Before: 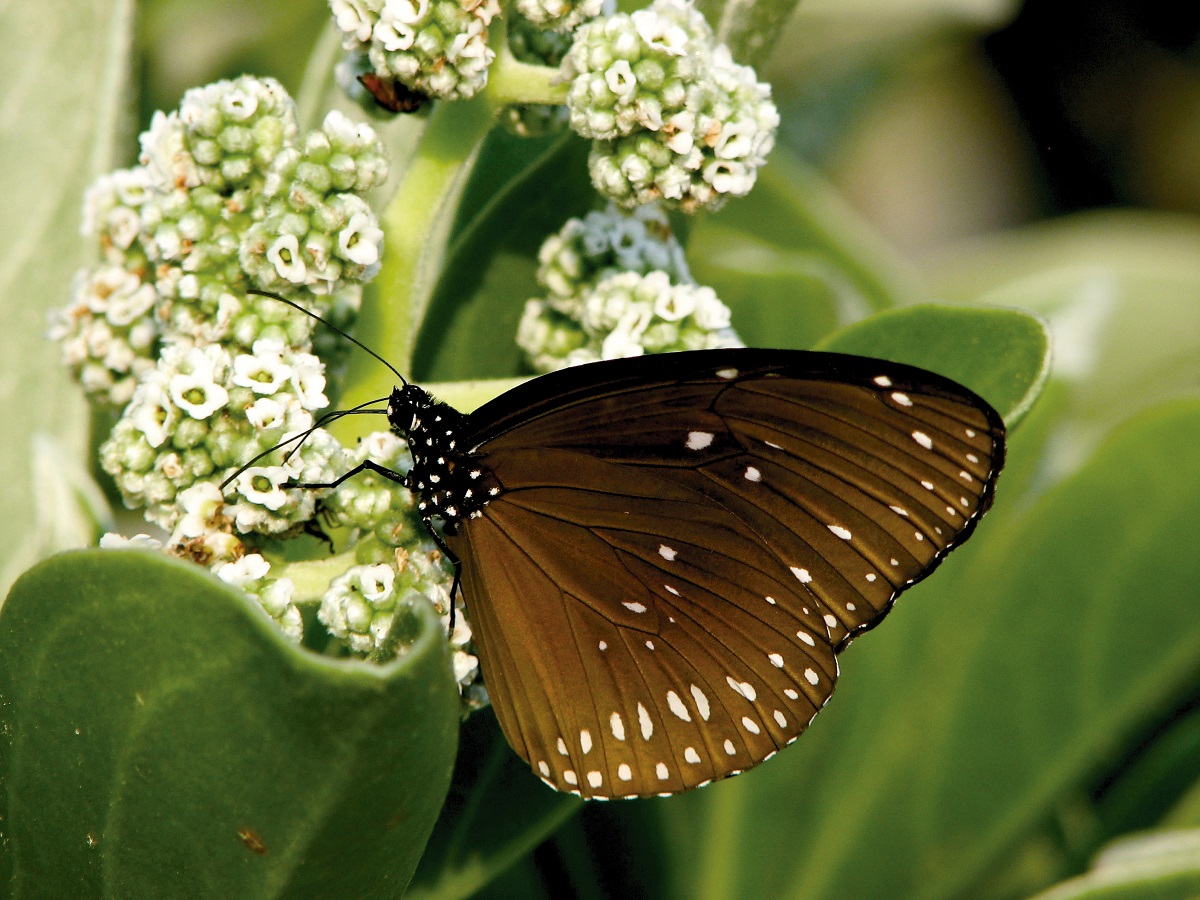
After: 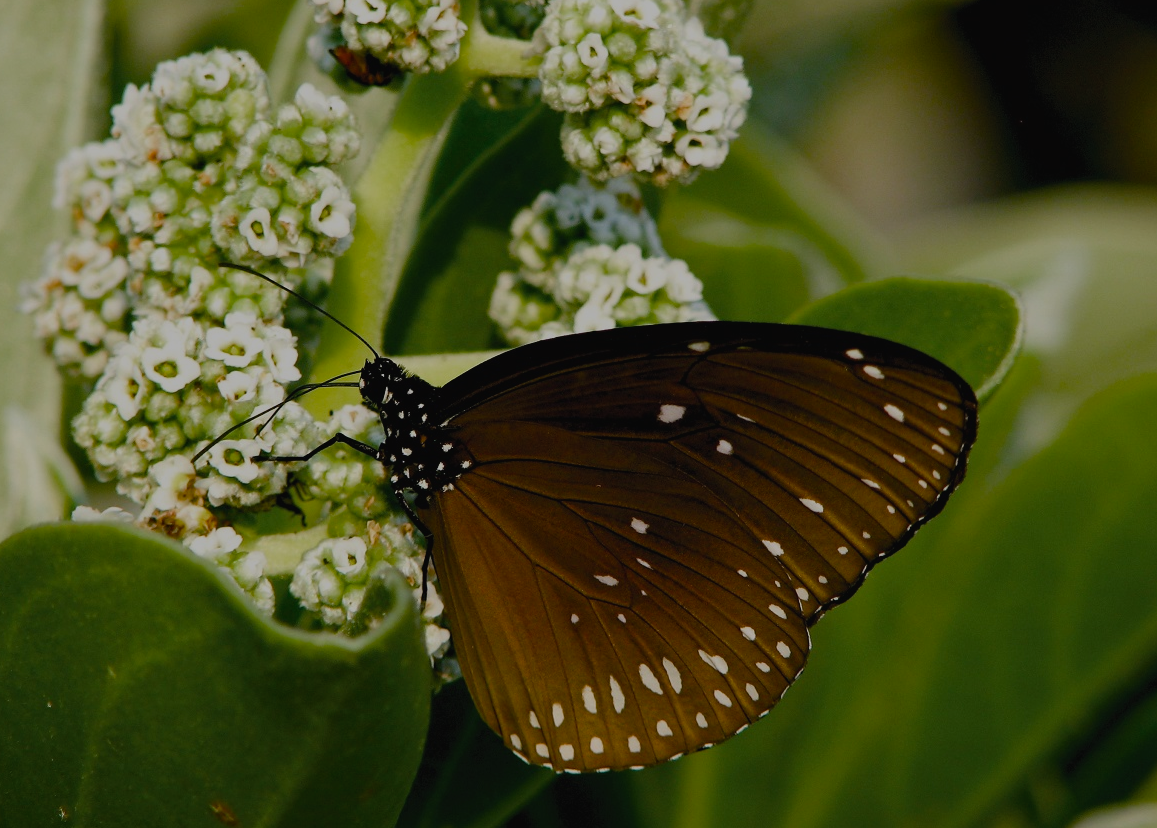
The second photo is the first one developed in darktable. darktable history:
crop: left 2.348%, top 3.024%, right 1.159%, bottom 4.903%
exposure: exposure -1.543 EV, compensate exposure bias true, compensate highlight preservation false
color balance rgb: global offset › luminance 0.231%, perceptual saturation grading › global saturation 0.492%, perceptual saturation grading › highlights -18.625%, perceptual saturation grading › mid-tones 7.218%, perceptual saturation grading › shadows 27.354%, global vibrance 20%
